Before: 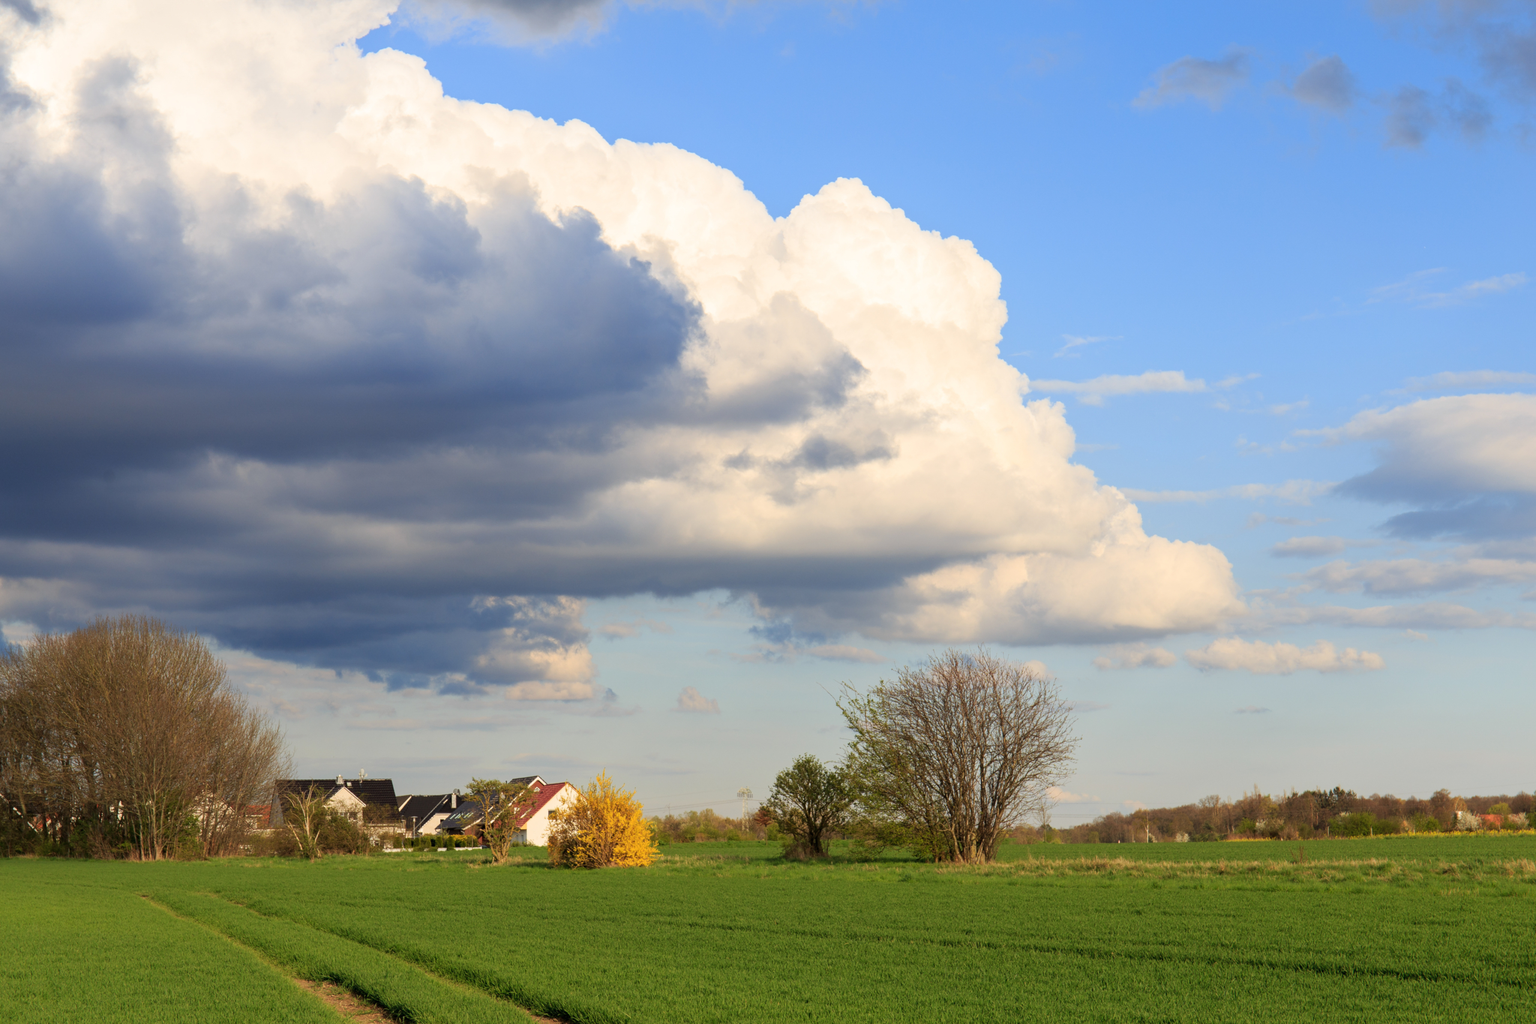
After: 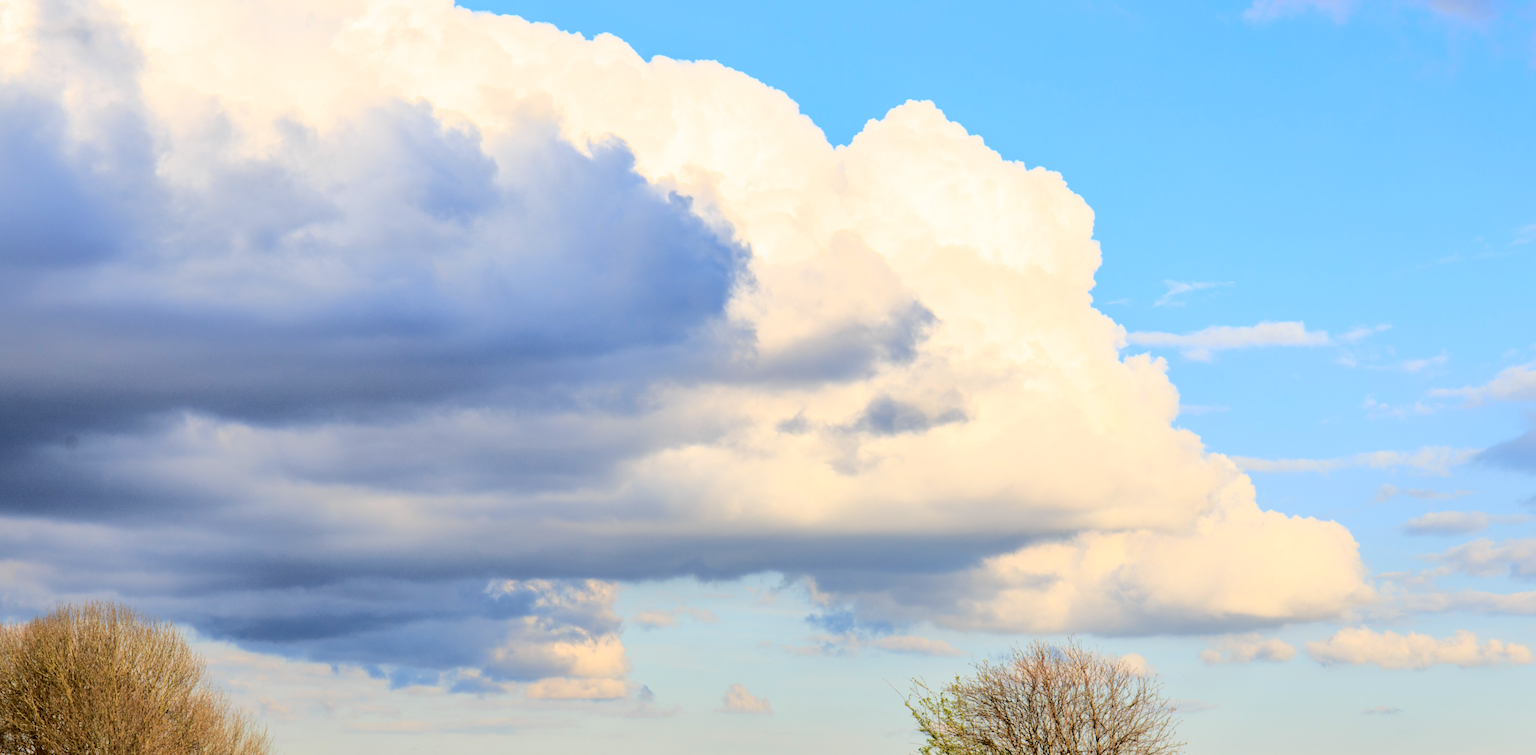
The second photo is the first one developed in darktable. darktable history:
crop: left 3.081%, top 8.9%, right 9.665%, bottom 26.682%
shadows and highlights: on, module defaults
color balance rgb: power › hue 329.63°, perceptual saturation grading › global saturation 20%, perceptual saturation grading › highlights -24.8%, perceptual saturation grading › shadows 24.257%
base curve: curves: ch0 [(0, 0) (0.036, 0.025) (0.121, 0.166) (0.206, 0.329) (0.605, 0.79) (1, 1)]
tone curve: curves: ch0 [(0, 0) (0.003, 0.013) (0.011, 0.012) (0.025, 0.011) (0.044, 0.016) (0.069, 0.029) (0.1, 0.045) (0.136, 0.074) (0.177, 0.123) (0.224, 0.207) (0.277, 0.313) (0.335, 0.414) (0.399, 0.509) (0.468, 0.599) (0.543, 0.663) (0.623, 0.728) (0.709, 0.79) (0.801, 0.854) (0.898, 0.925) (1, 1)], color space Lab, independent channels, preserve colors none
